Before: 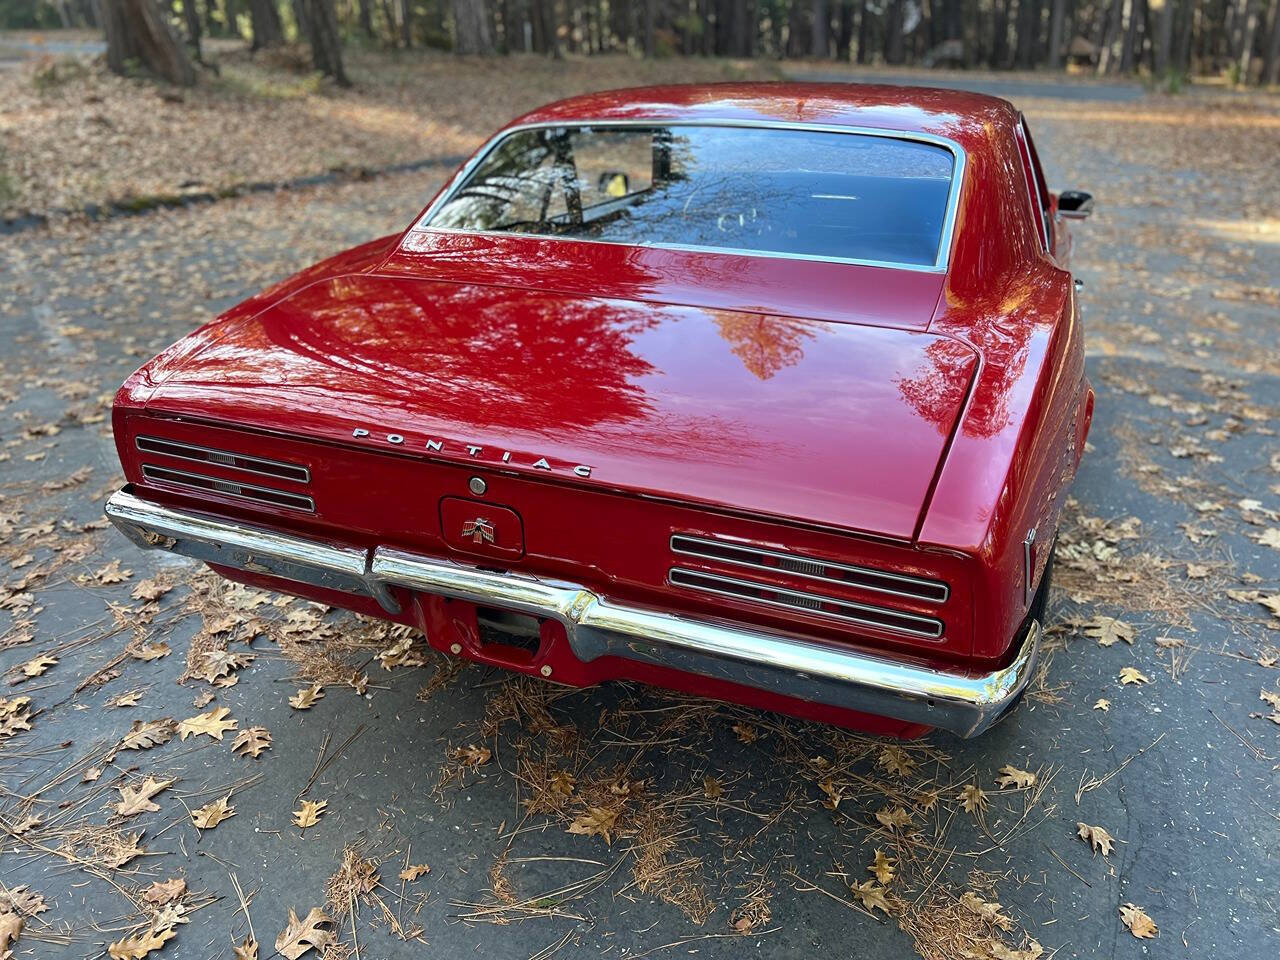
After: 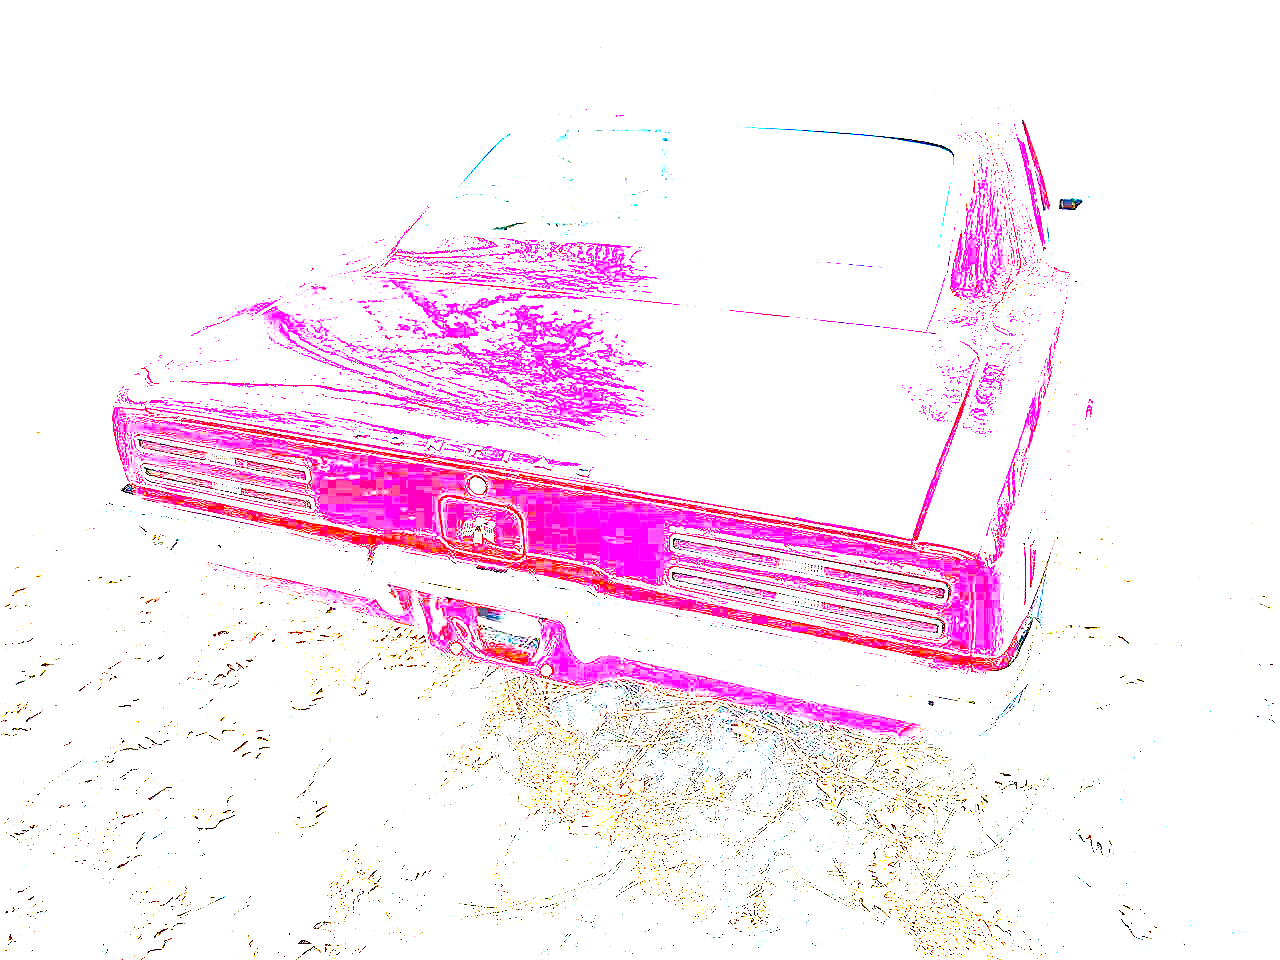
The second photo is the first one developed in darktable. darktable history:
sharpen: on, module defaults
exposure: exposure 8 EV, compensate highlight preservation false
grain: coarseness 0.09 ISO
